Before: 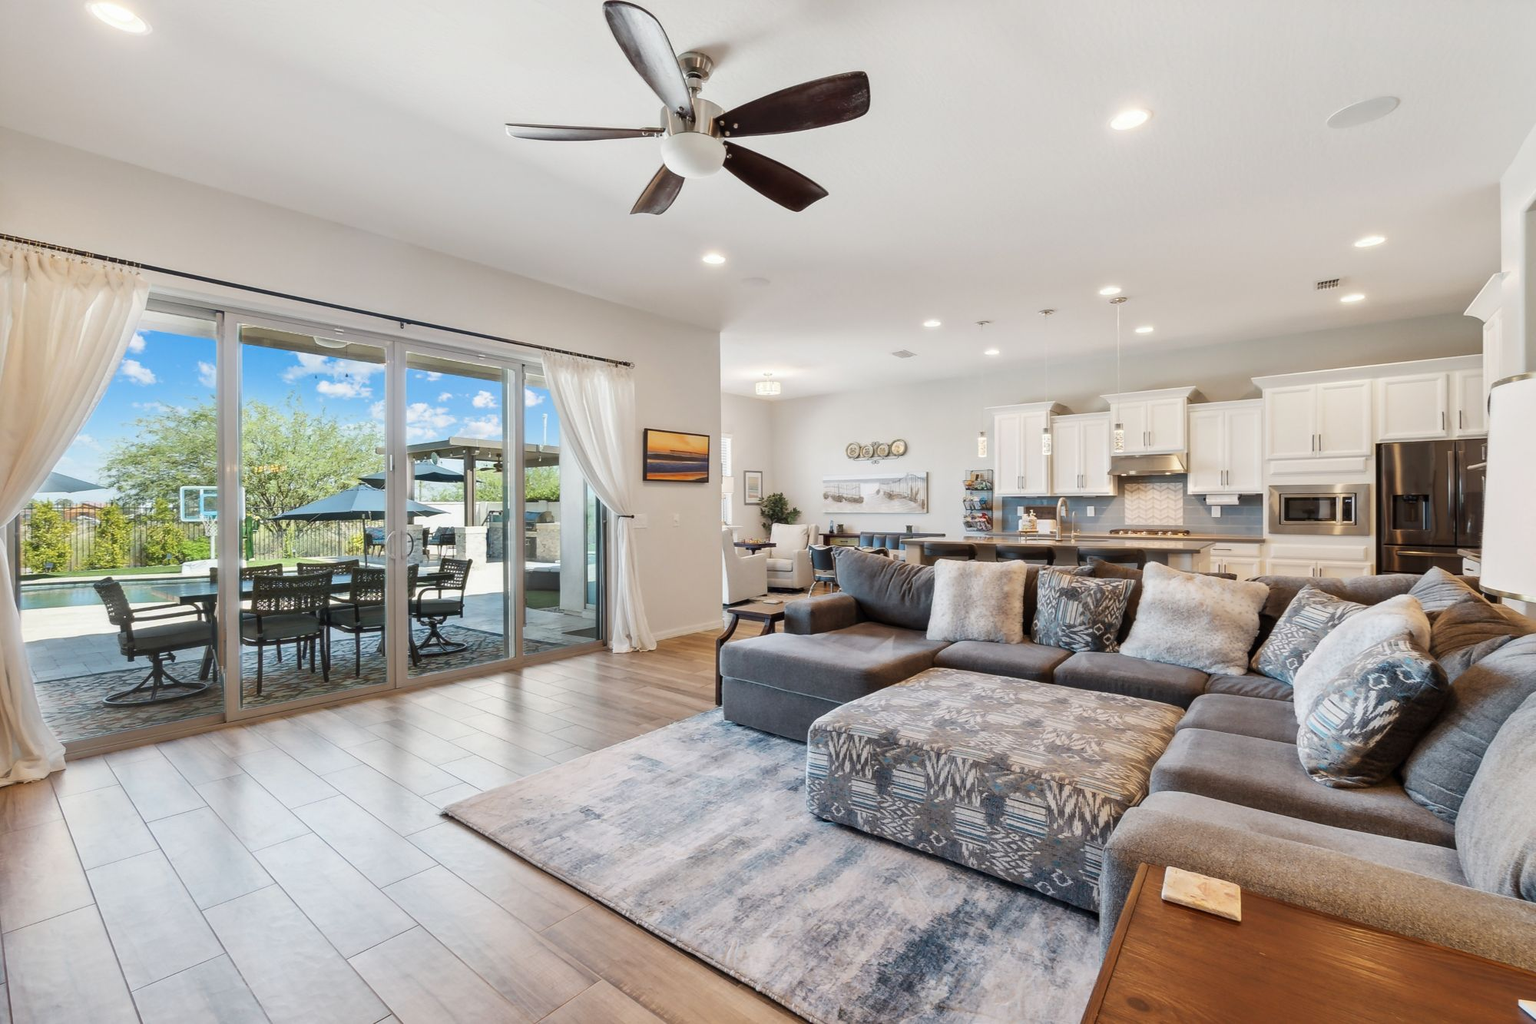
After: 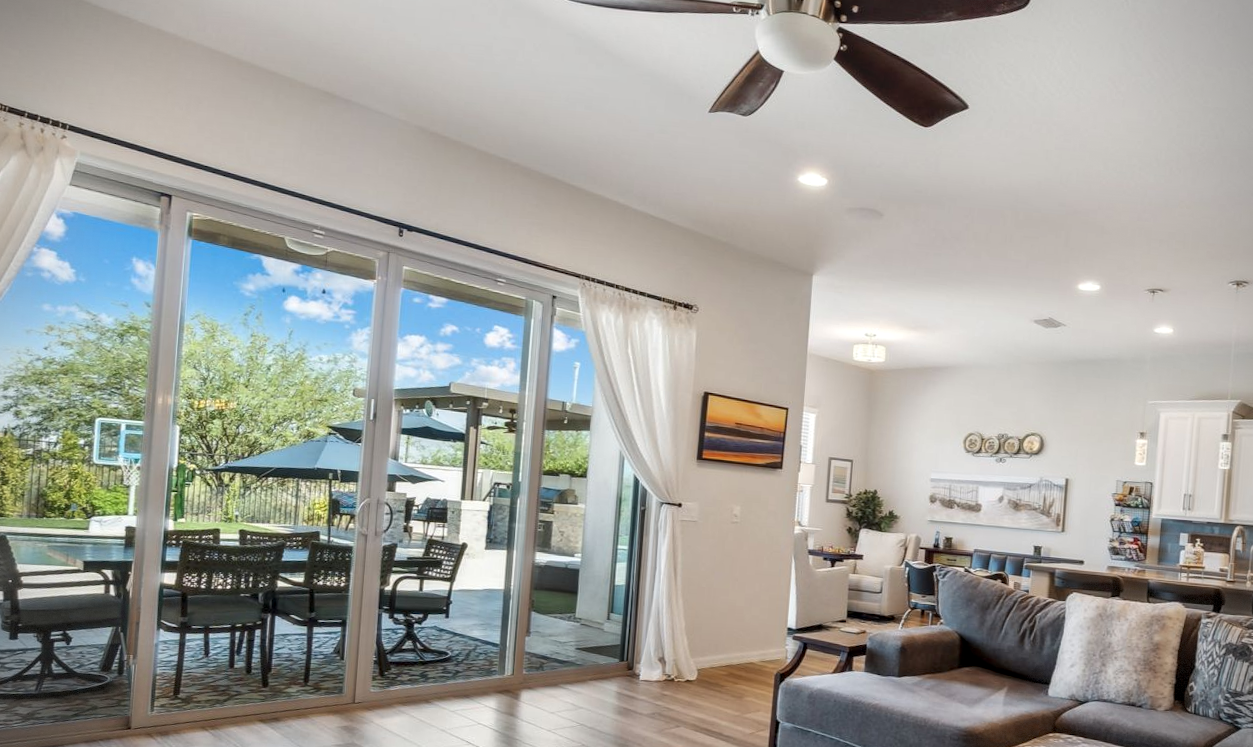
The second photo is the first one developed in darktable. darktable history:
crop and rotate: angle -4.69°, left 2.125%, top 6.895%, right 27.709%, bottom 30.324%
local contrast: on, module defaults
vignetting: dithering 8-bit output, unbound false
